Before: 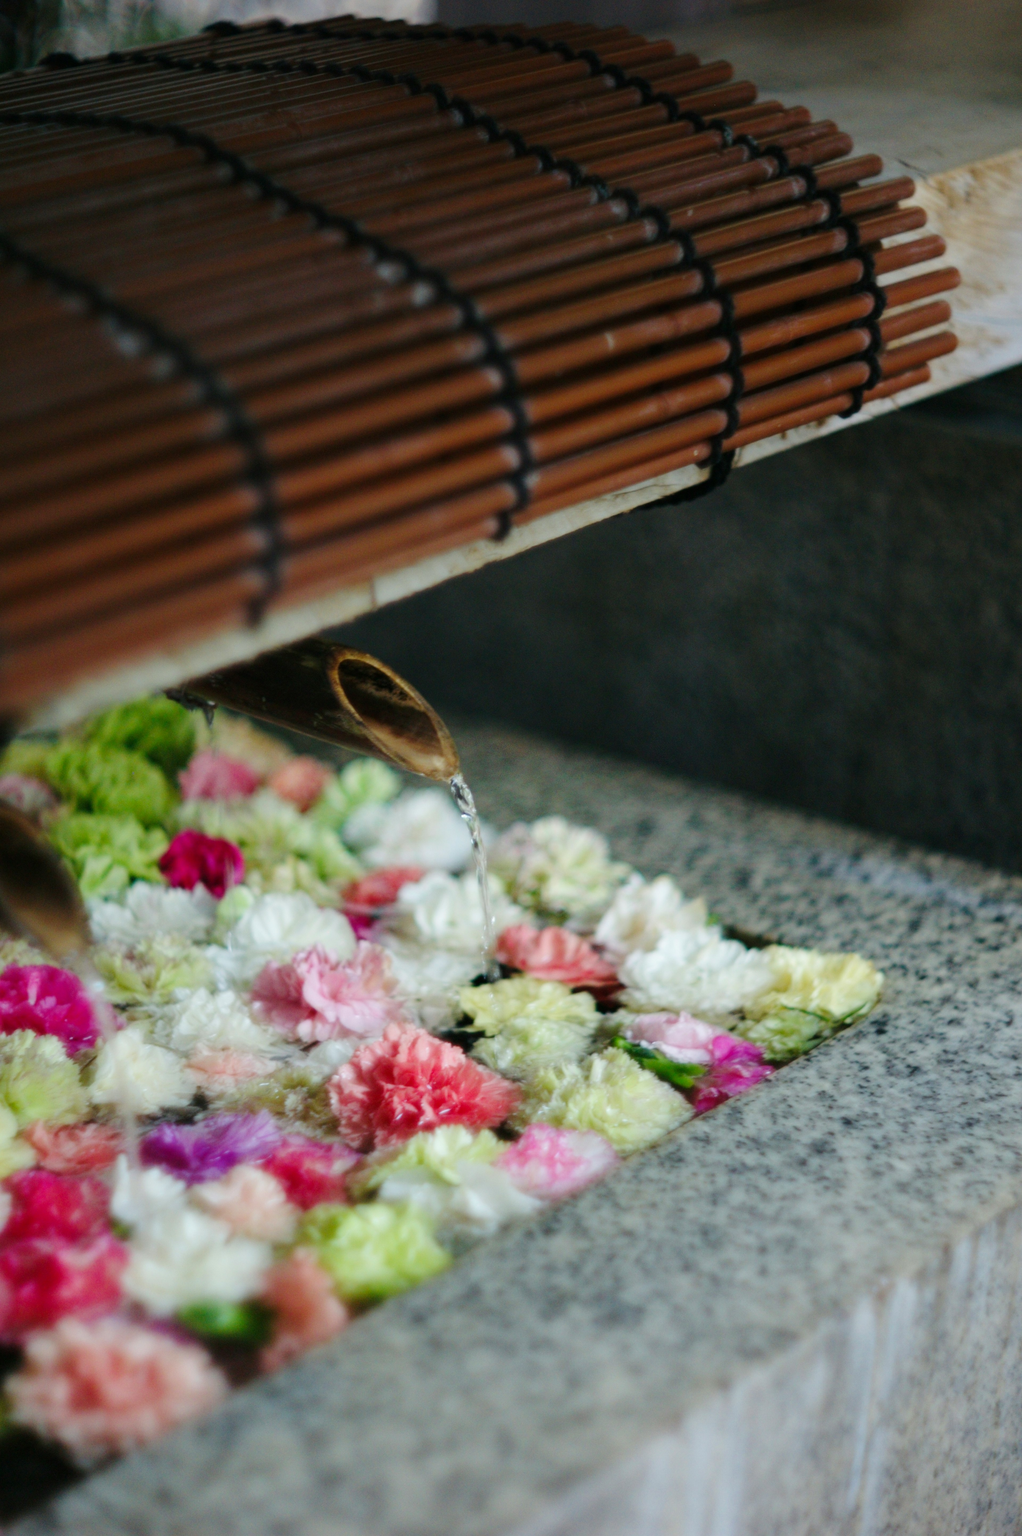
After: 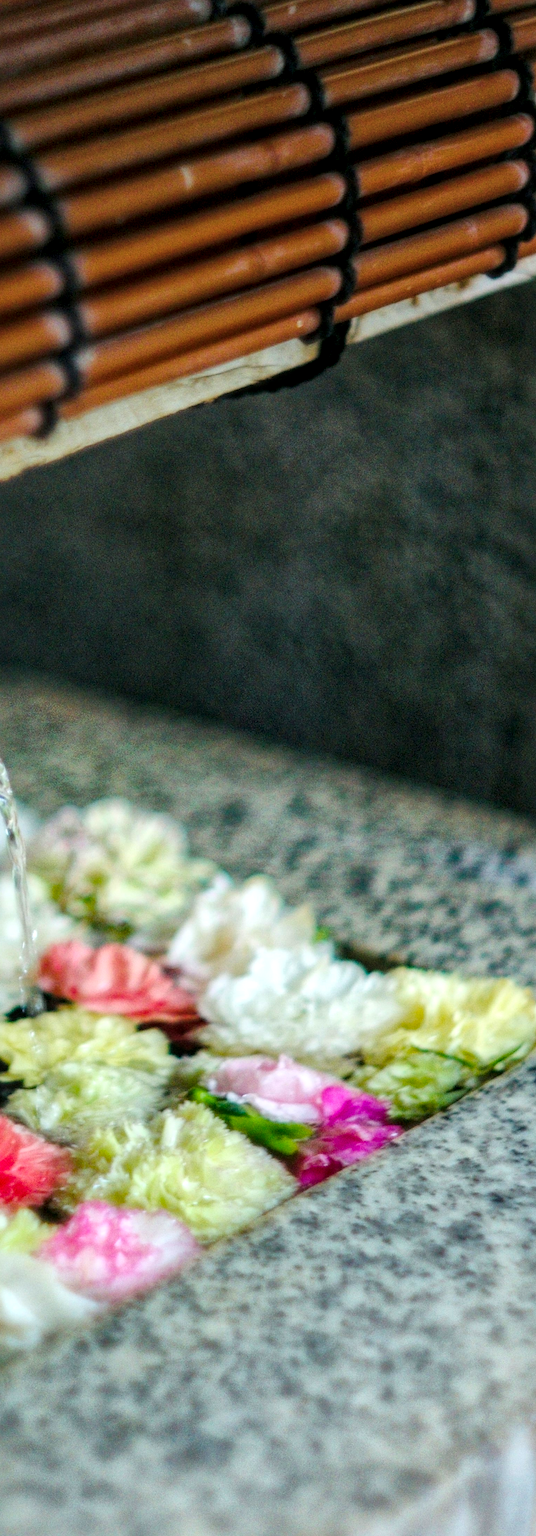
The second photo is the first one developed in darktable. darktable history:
global tonemap: drago (1, 100), detail 1
crop: left 45.721%, top 13.393%, right 14.118%, bottom 10.01%
local contrast: detail 130%
tone equalizer: on, module defaults
color balance rgb: perceptual saturation grading › global saturation 30%, global vibrance 20%
sharpen: on, module defaults
grain: strength 26%
